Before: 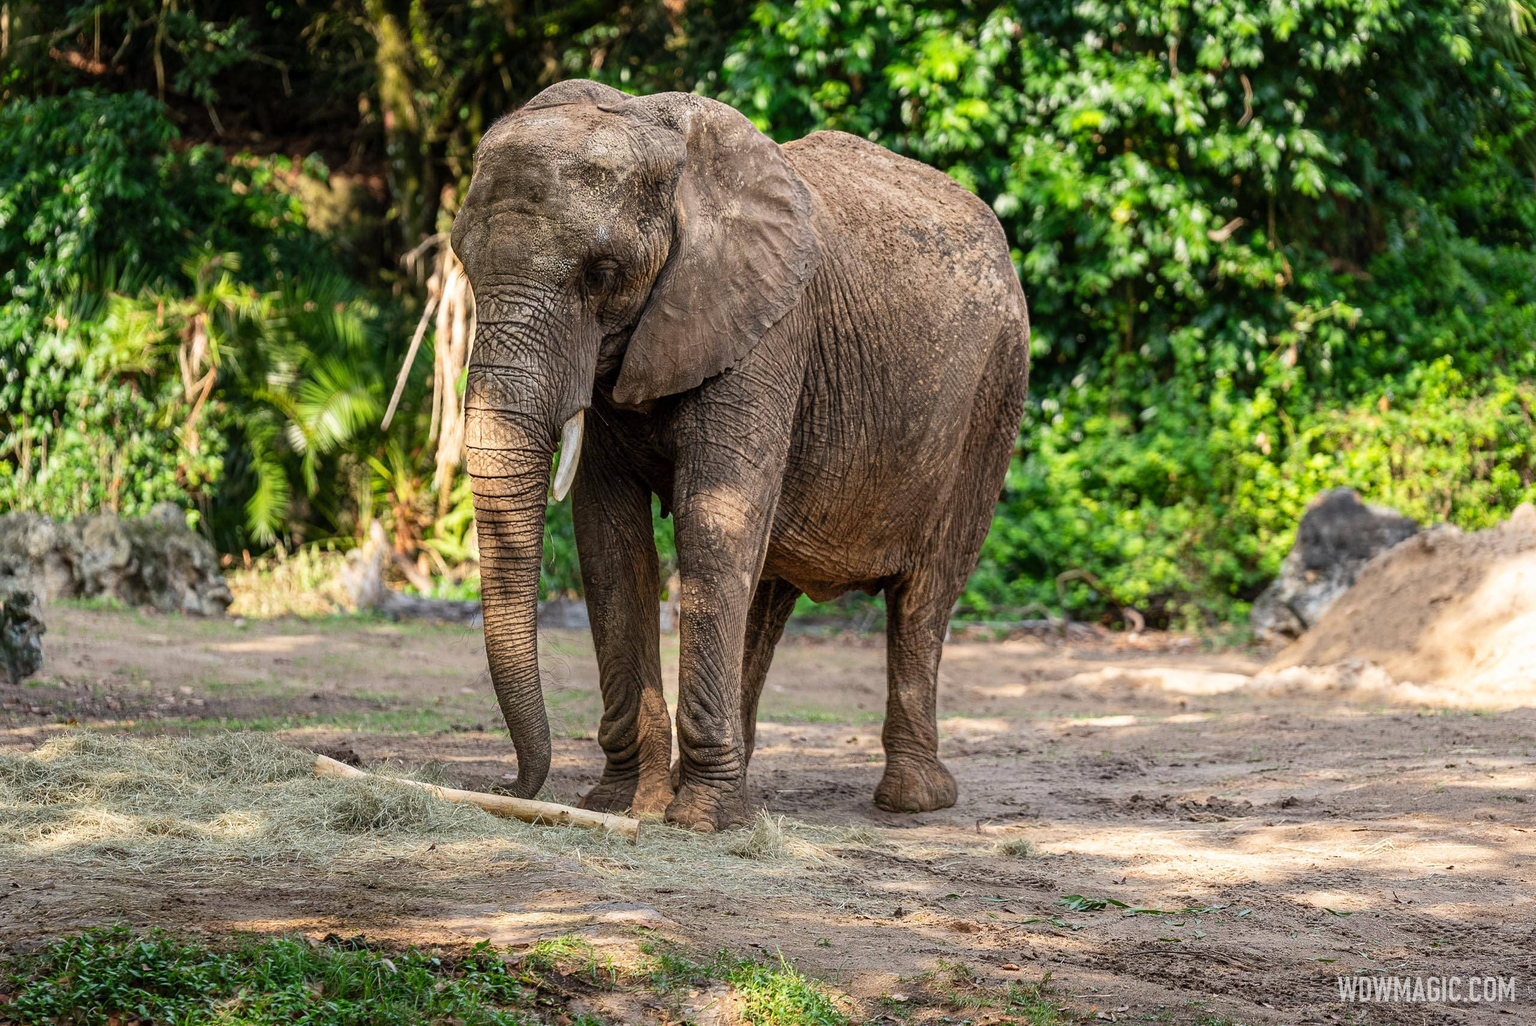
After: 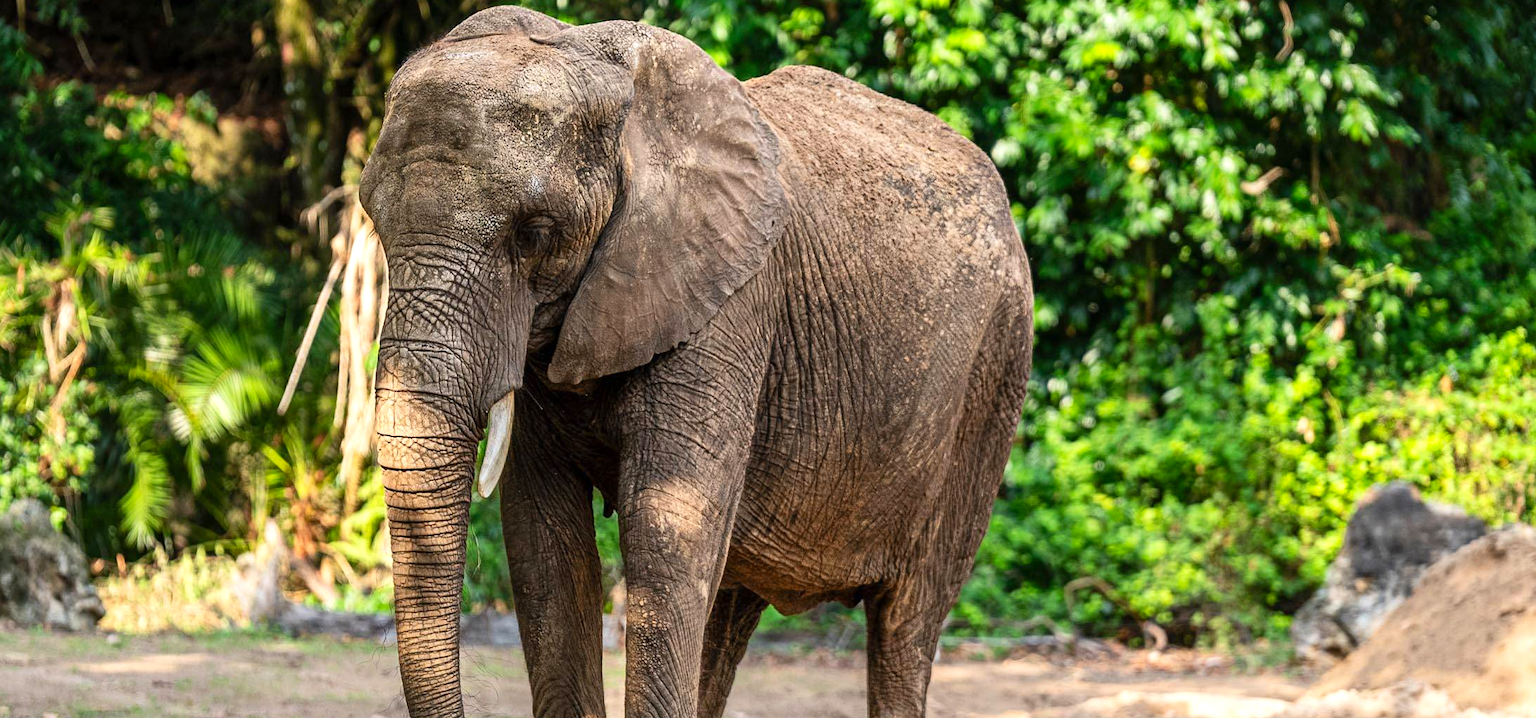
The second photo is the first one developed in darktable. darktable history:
exposure: exposure 0.2 EV, compensate exposure bias true, compensate highlight preservation false
crop and rotate: left 9.303%, top 7.344%, right 4.876%, bottom 32.58%
tone equalizer: on, module defaults
contrast brightness saturation: contrast 0.097, brightness 0.027, saturation 0.091
